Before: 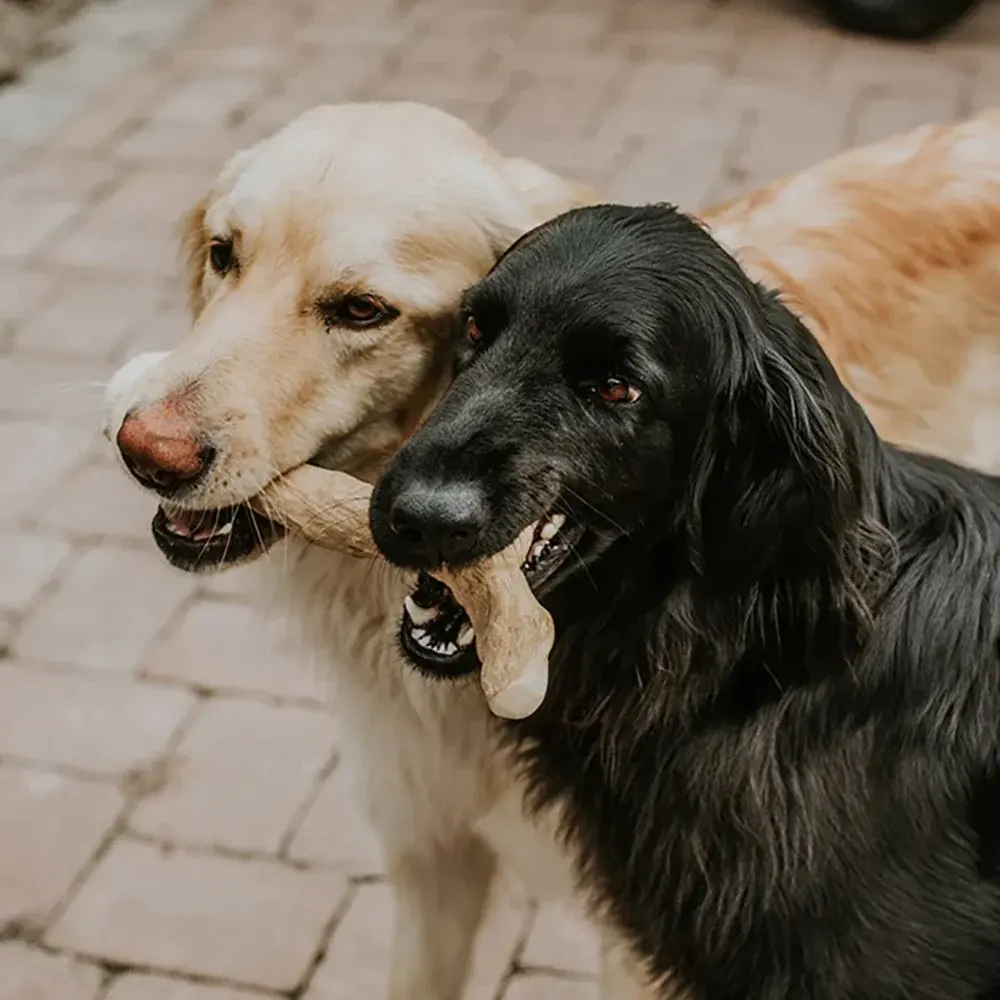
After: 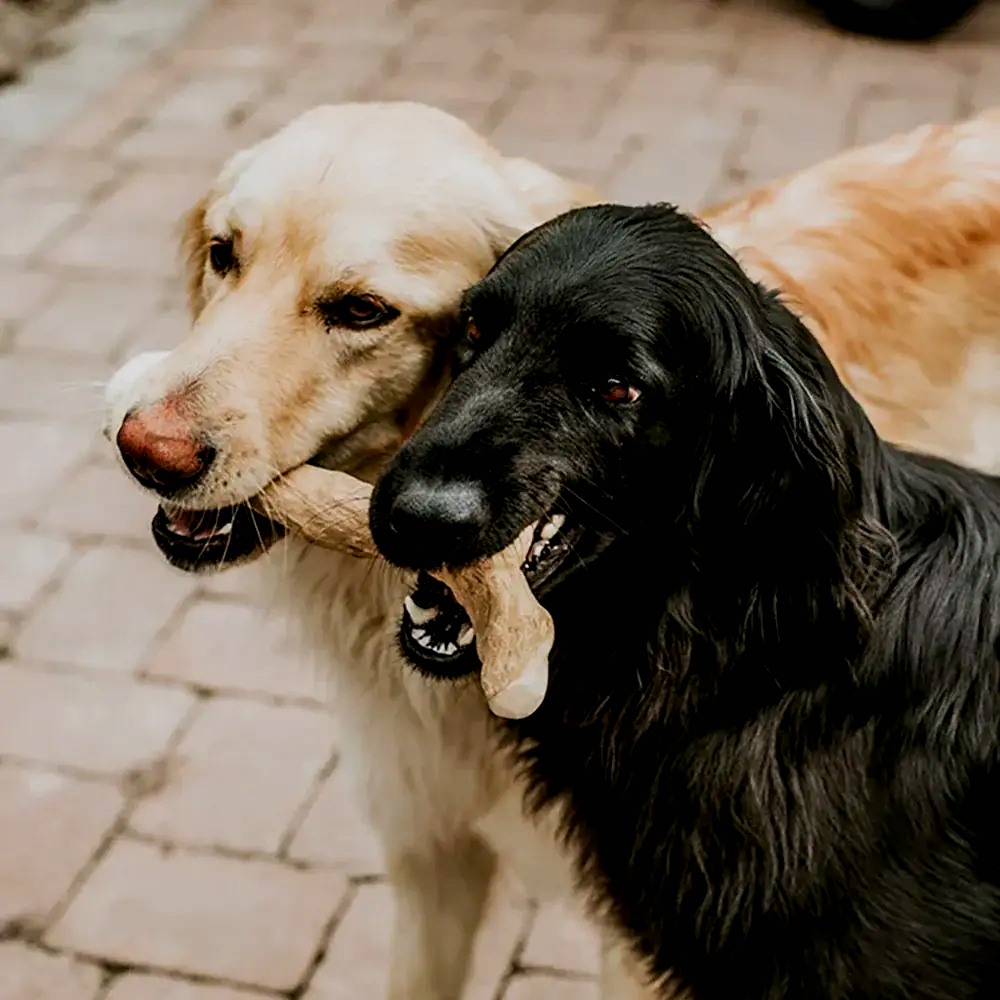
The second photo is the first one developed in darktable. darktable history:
sigmoid: contrast 1.22, skew 0.65
color balance: lift [0.991, 1, 1, 1], gamma [0.996, 1, 1, 1], input saturation 98.52%, contrast 20.34%, output saturation 103.72%
